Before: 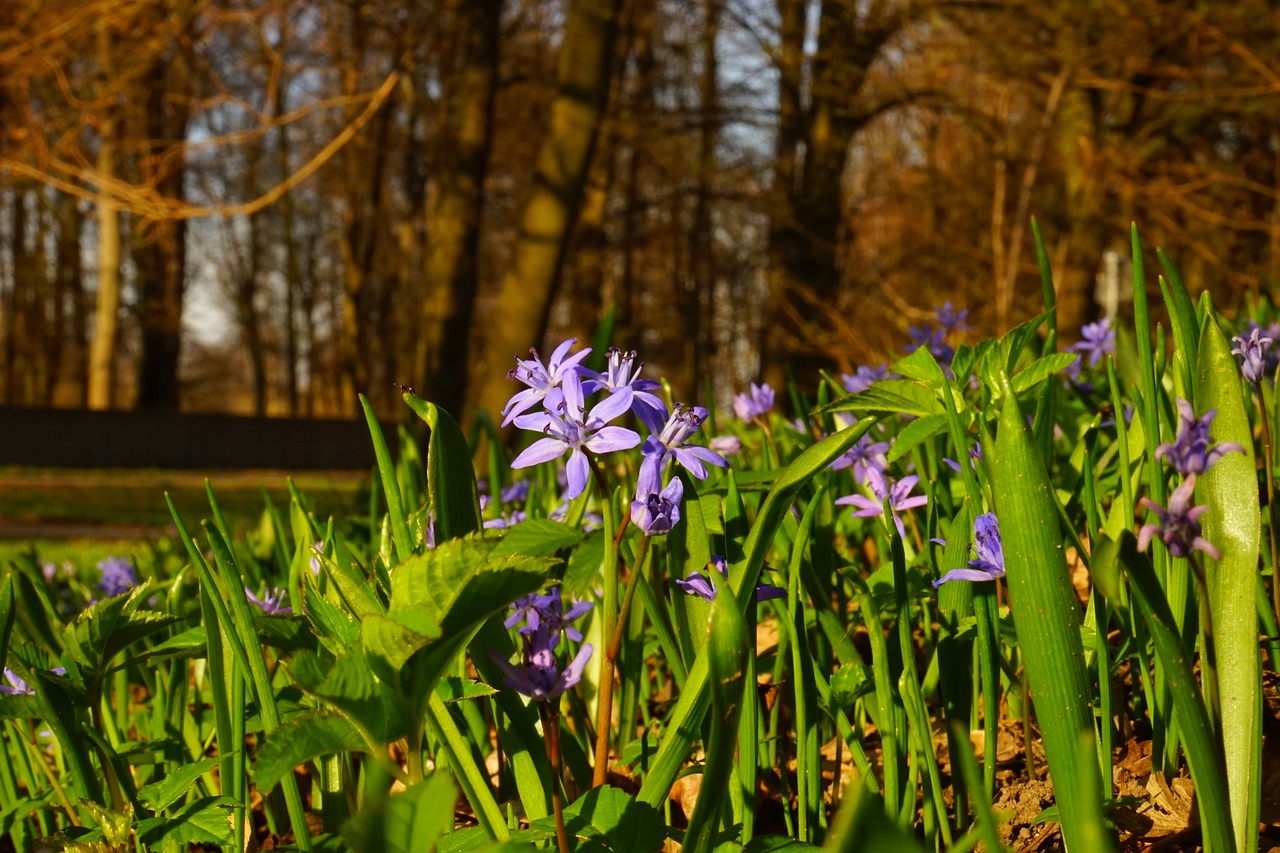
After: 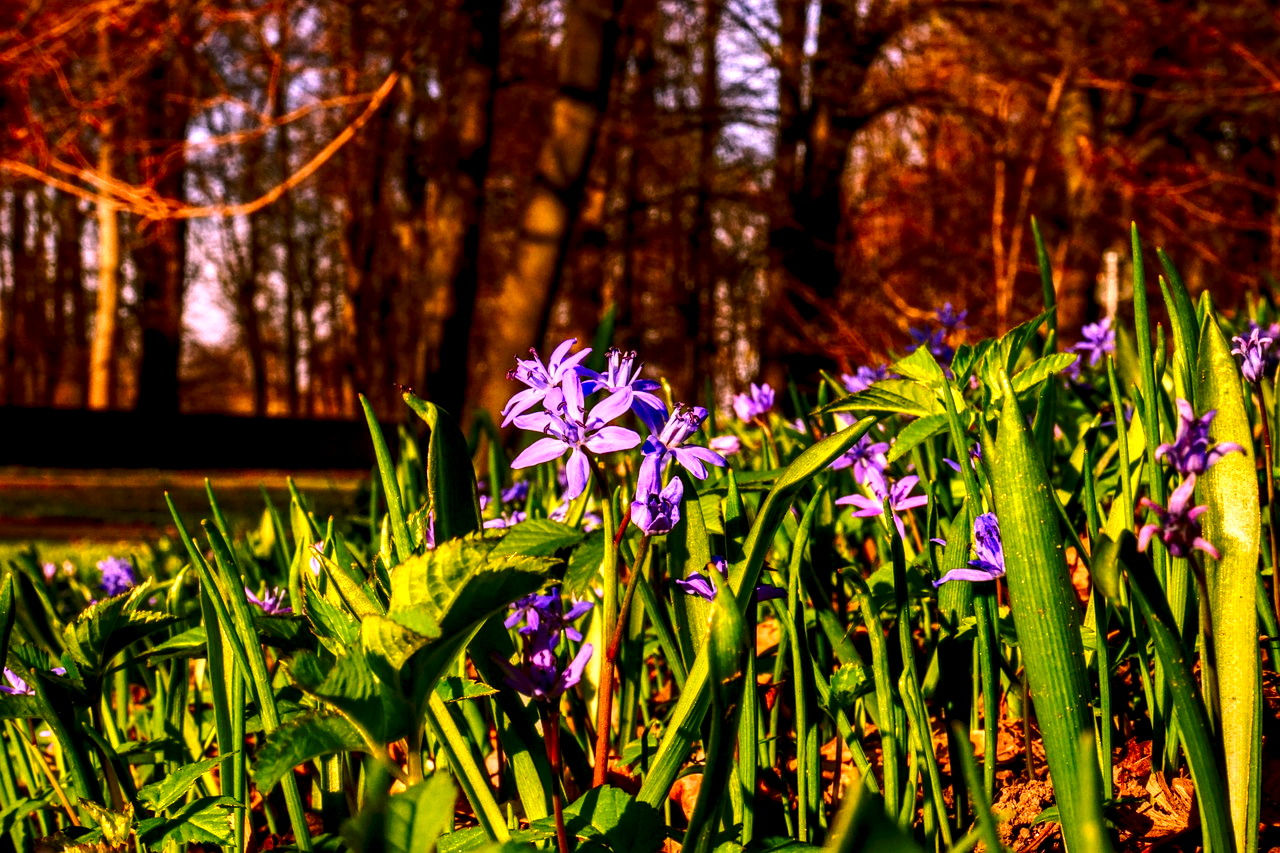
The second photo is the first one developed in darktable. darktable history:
color correction: highlights a* 19.01, highlights b* -12.23, saturation 1.67
local contrast: highlights 18%, detail 187%
exposure: exposure 0.014 EV, compensate highlight preservation false
tone curve: curves: ch0 [(0, 0) (0.004, 0.001) (0.133, 0.078) (0.325, 0.241) (0.832, 0.917) (1, 1)], color space Lab, independent channels, preserve colors none
